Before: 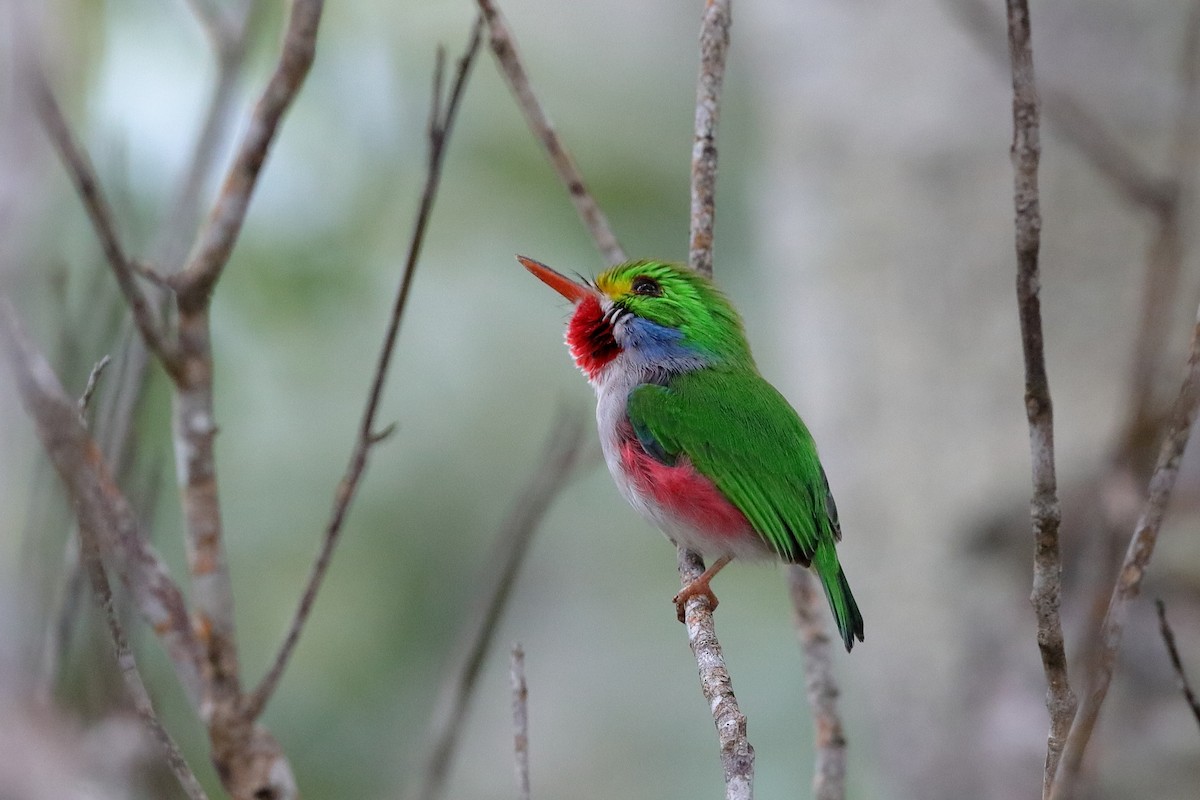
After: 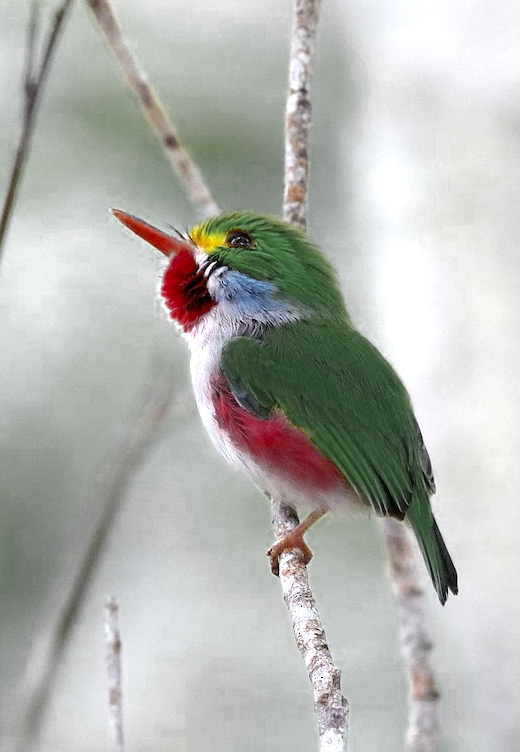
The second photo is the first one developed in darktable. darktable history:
crop: left 33.906%, top 5.978%, right 22.76%
exposure: black level correction 0.001, exposure 1.132 EV, compensate highlight preservation false
color zones: curves: ch0 [(0.035, 0.242) (0.25, 0.5) (0.384, 0.214) (0.488, 0.255) (0.75, 0.5)]; ch1 [(0.063, 0.379) (0.25, 0.5) (0.354, 0.201) (0.489, 0.085) (0.729, 0.271)]; ch2 [(0.25, 0.5) (0.38, 0.517) (0.442, 0.51) (0.735, 0.456)]
